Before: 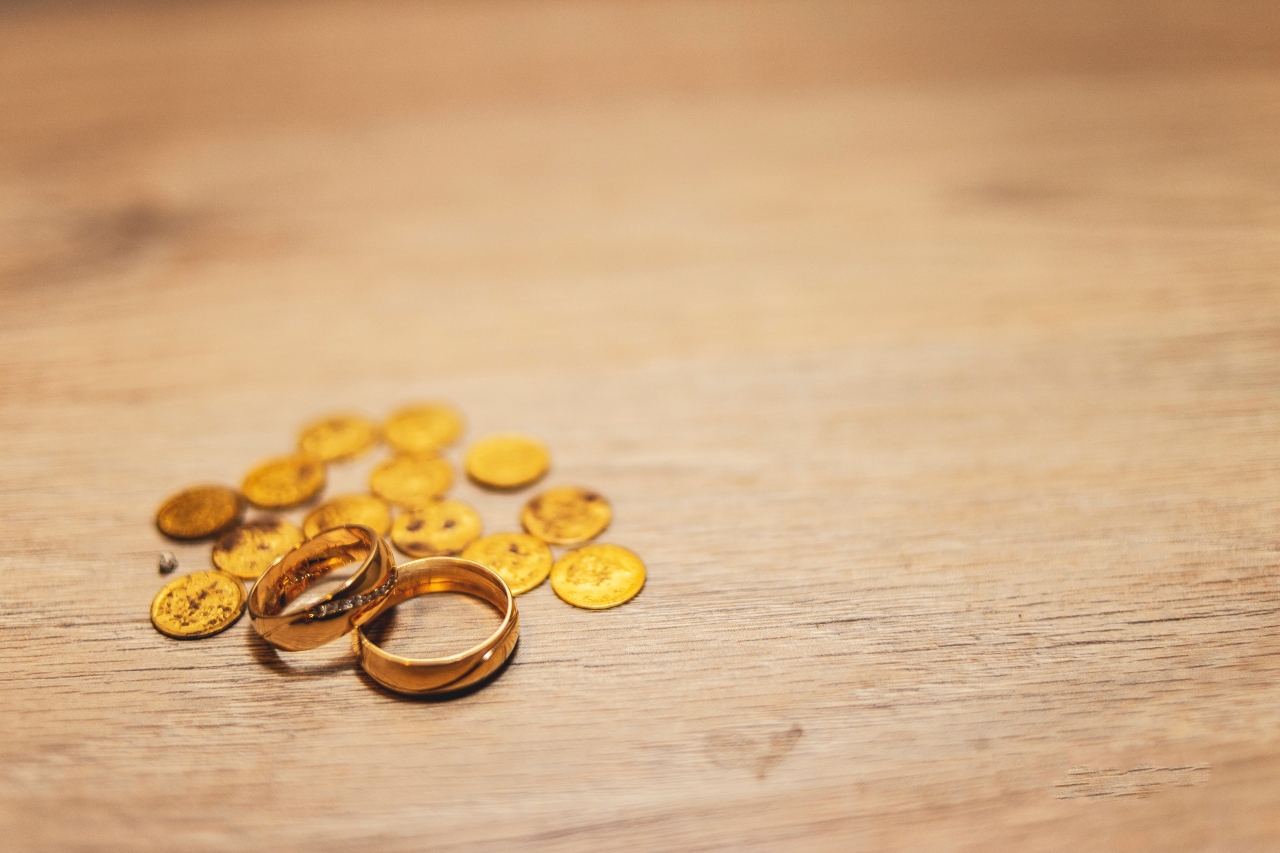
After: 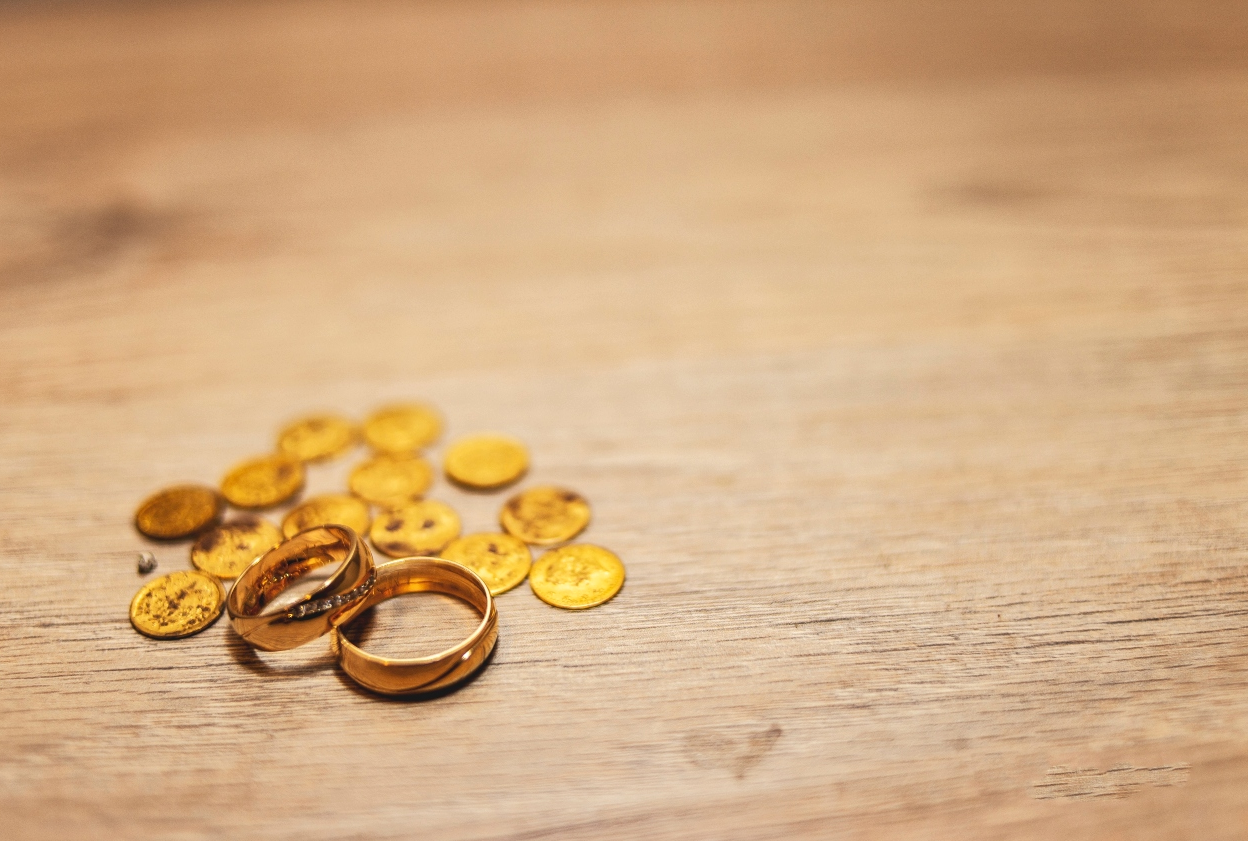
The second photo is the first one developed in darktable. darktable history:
local contrast: mode bilateral grid, contrast 19, coarseness 50, detail 120%, midtone range 0.2
crop and rotate: left 1.694%, right 0.751%, bottom 1.375%
